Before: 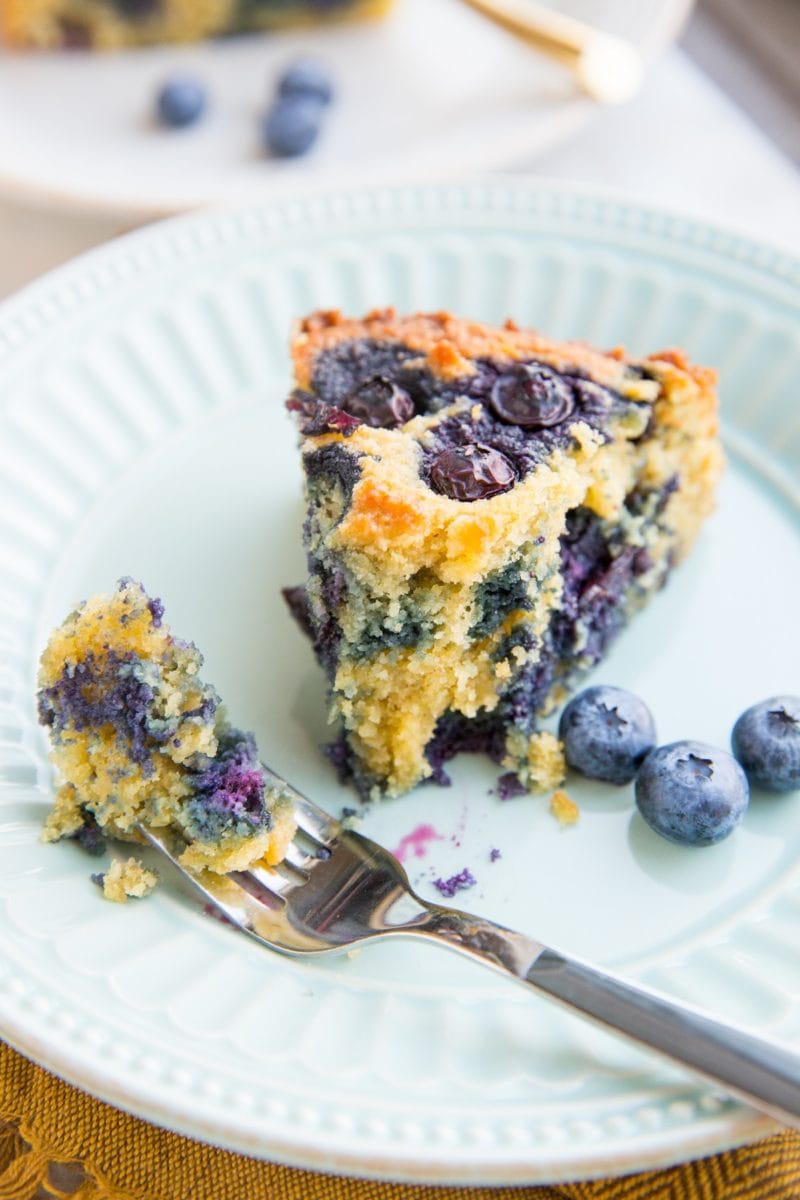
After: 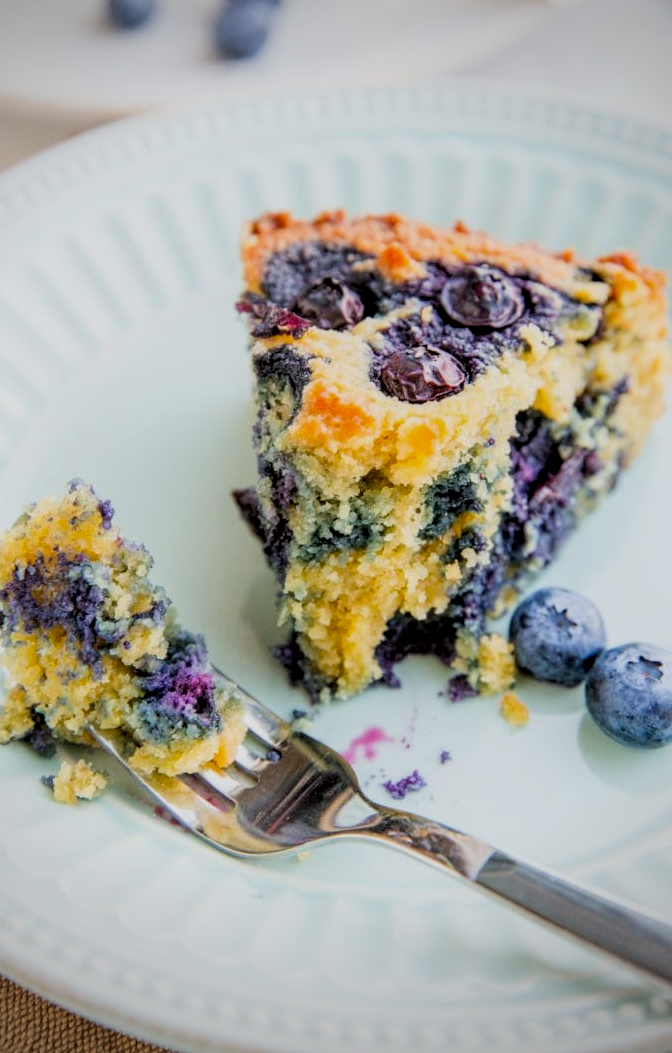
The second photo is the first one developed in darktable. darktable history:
local contrast: detail 130%
vignetting: fall-off start 73.31%, center (-0.032, -0.047)
contrast brightness saturation: saturation 0.185
filmic rgb: black relative exposure -7.58 EV, white relative exposure 4.64 EV, target black luminance 0%, hardness 3.5, latitude 50.49%, contrast 1.026, highlights saturation mix 8.53%, shadows ↔ highlights balance -0.207%
crop: left 6.331%, top 8.173%, right 9.547%, bottom 4.071%
